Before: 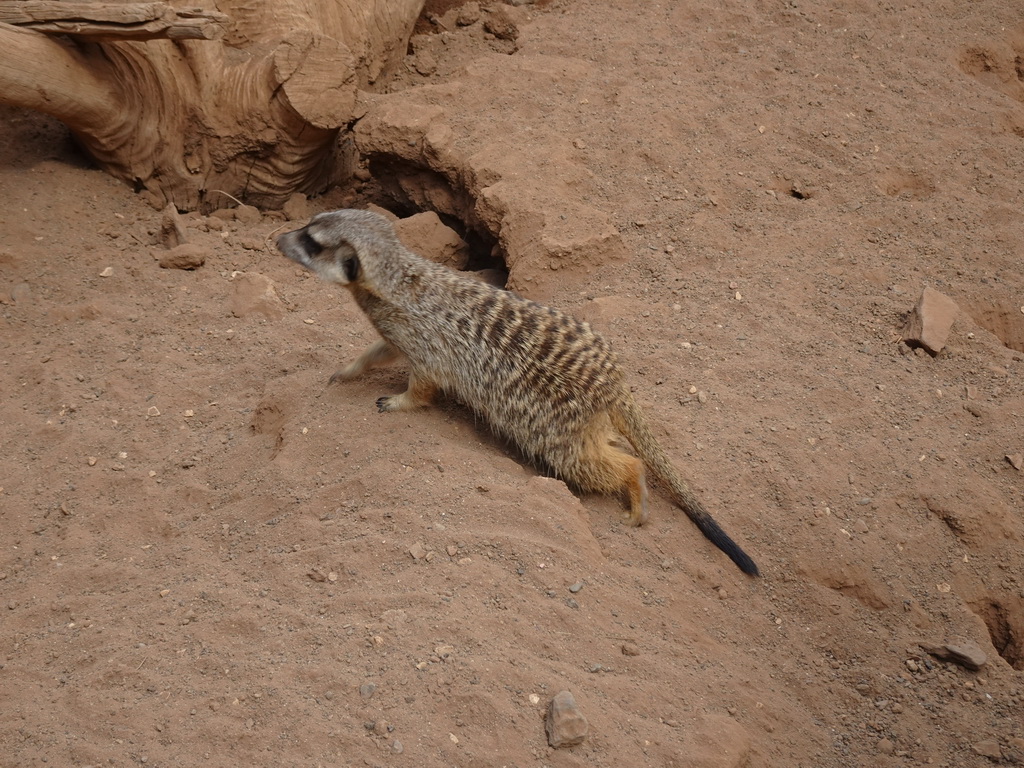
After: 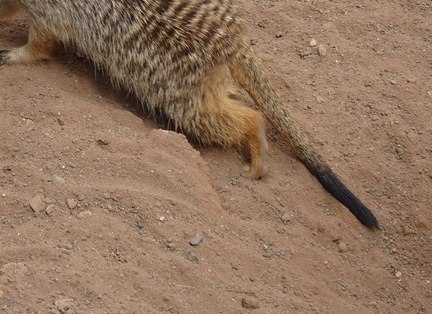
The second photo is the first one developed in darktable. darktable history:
crop: left 37.138%, top 45.213%, right 20.626%, bottom 13.837%
